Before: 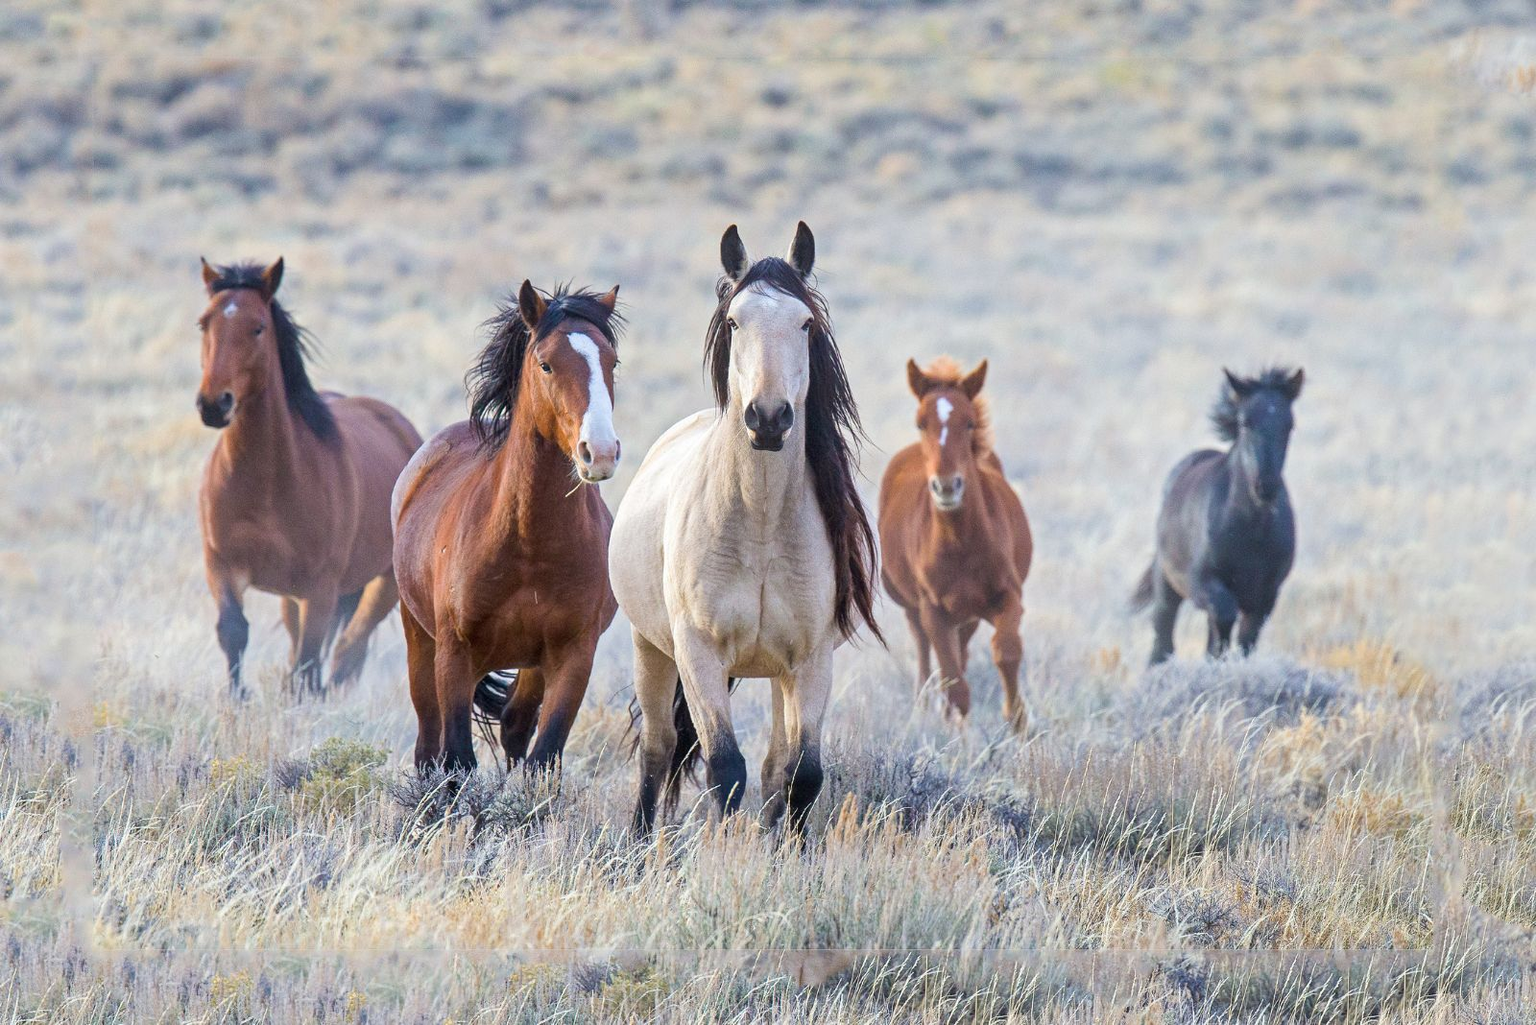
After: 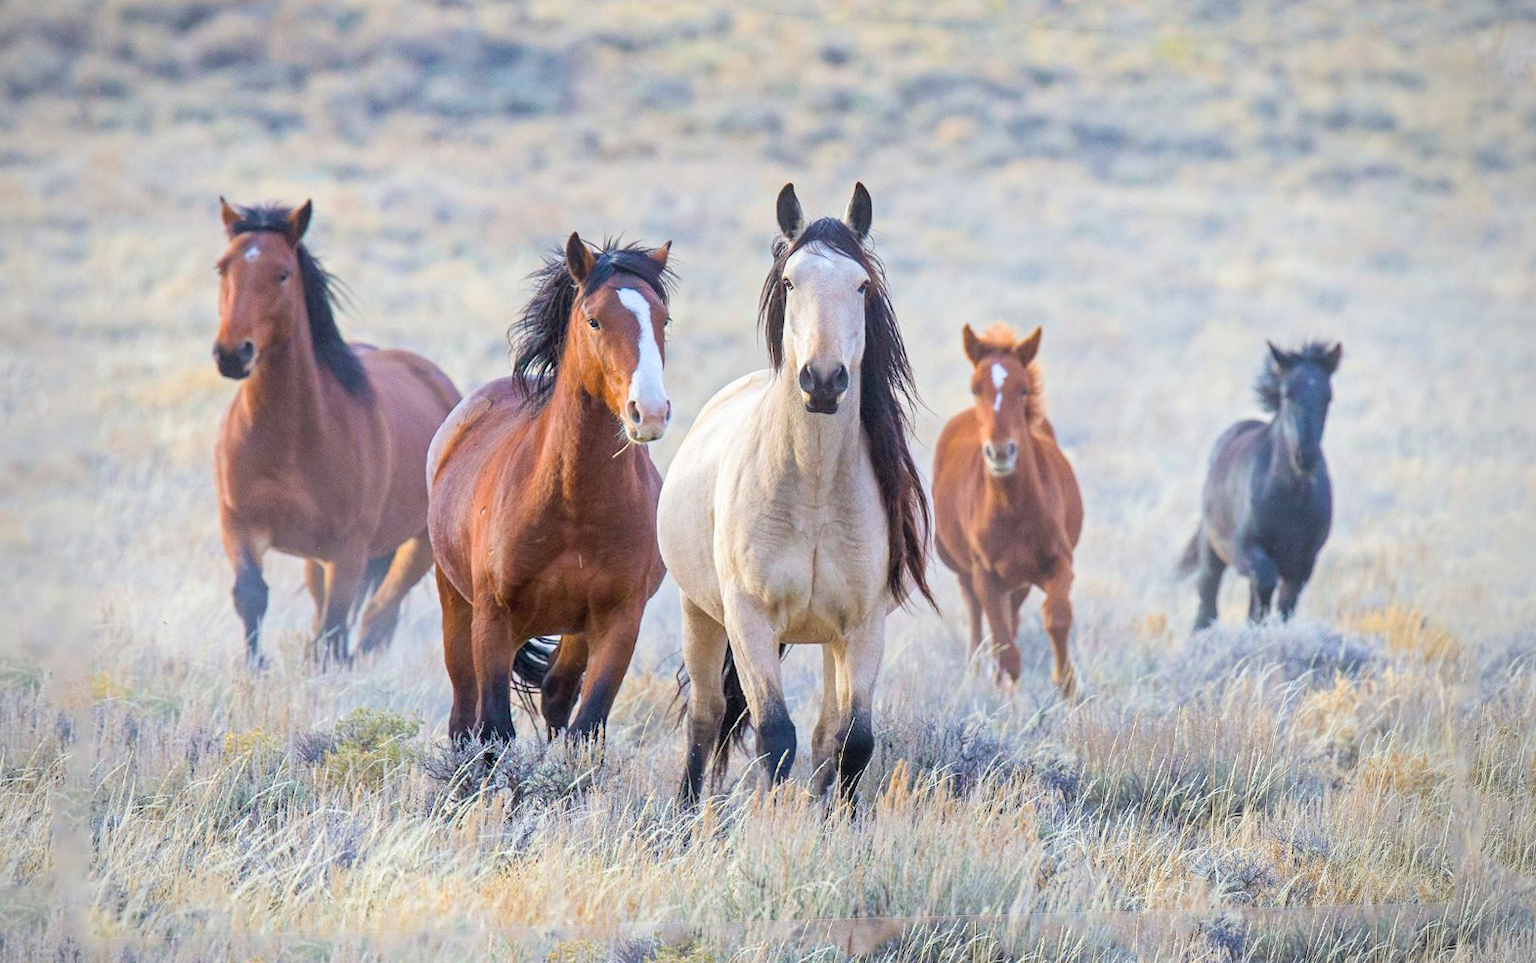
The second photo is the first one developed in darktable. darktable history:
contrast brightness saturation: brightness 0.09, saturation 0.19
vignetting: fall-off radius 63.6%
crop: left 0.434%, top 0.485%, right 0.244%, bottom 0.386%
rotate and perspective: rotation 0.679°, lens shift (horizontal) 0.136, crop left 0.009, crop right 0.991, crop top 0.078, crop bottom 0.95
